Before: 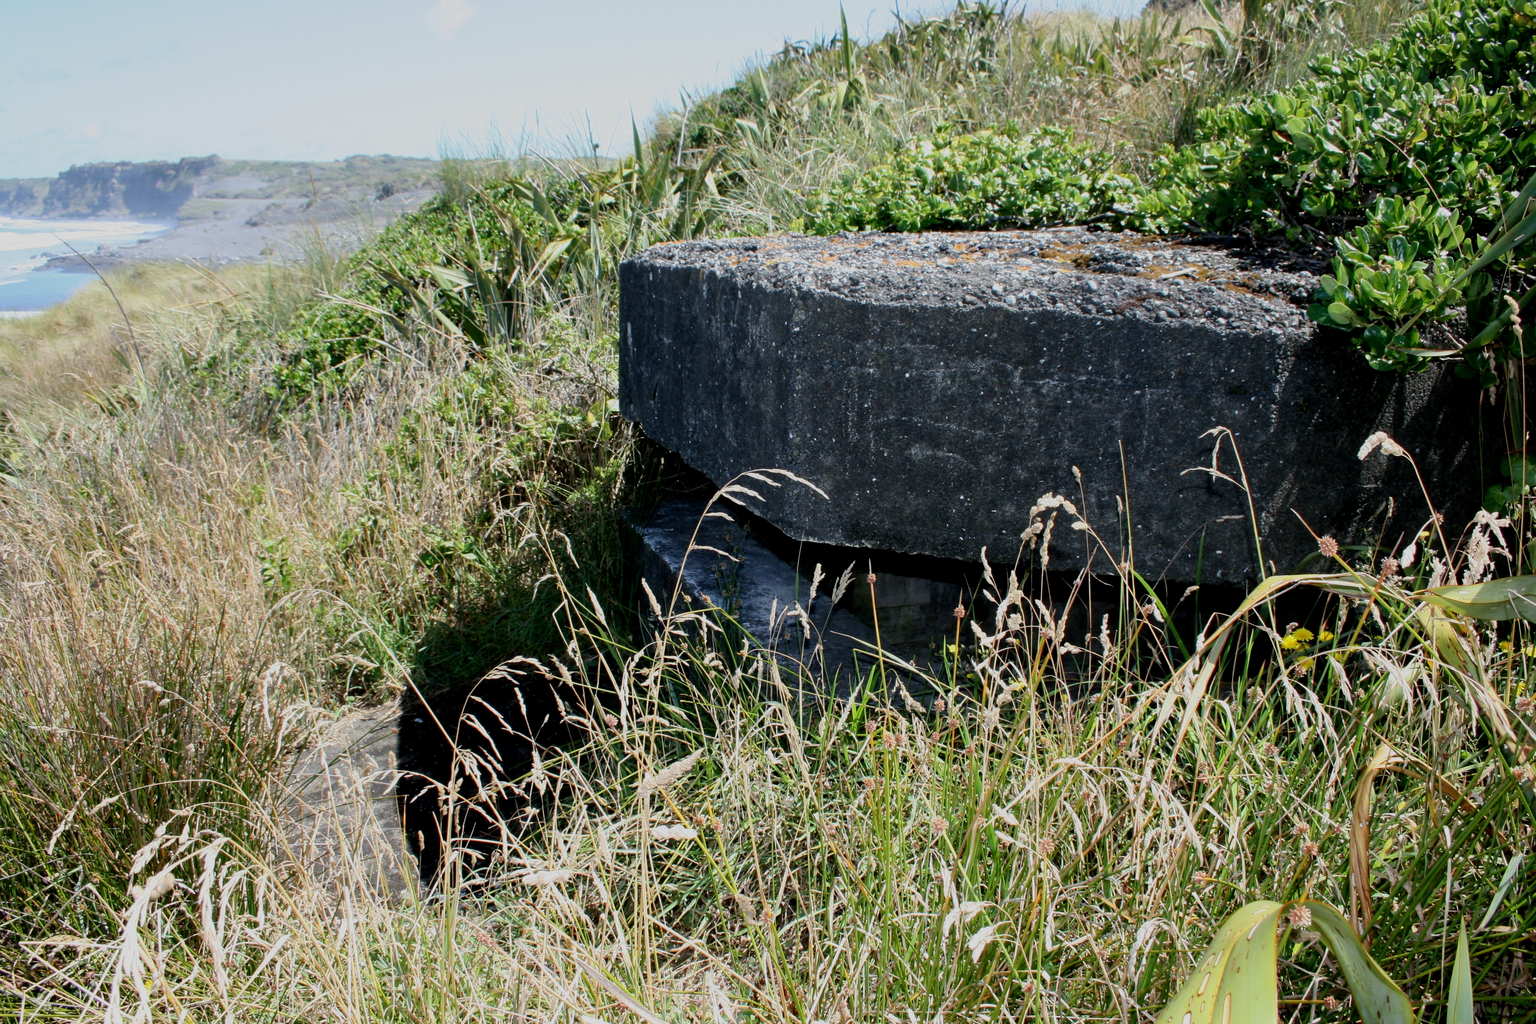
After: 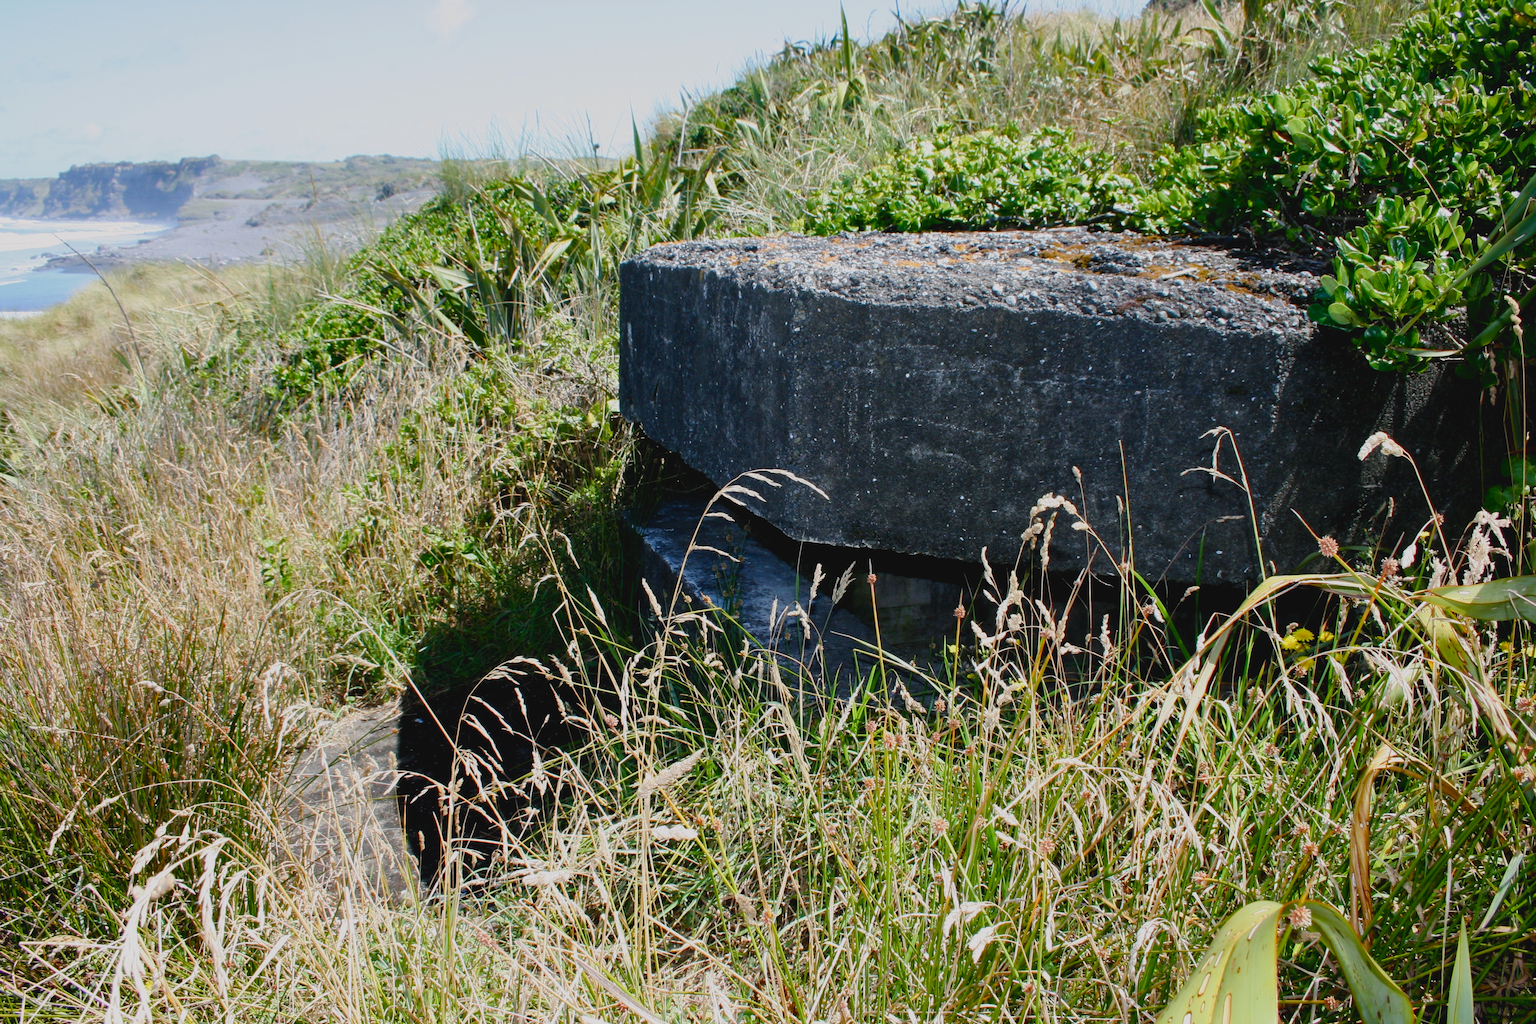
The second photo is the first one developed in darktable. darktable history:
color balance rgb: highlights gain › chroma 0.296%, highlights gain › hue 331.59°, global offset › luminance 0.517%, perceptual saturation grading › global saturation 0.189%, perceptual saturation grading › highlights -17.362%, perceptual saturation grading › mid-tones 33.091%, perceptual saturation grading › shadows 50.435%, global vibrance 15.035%
